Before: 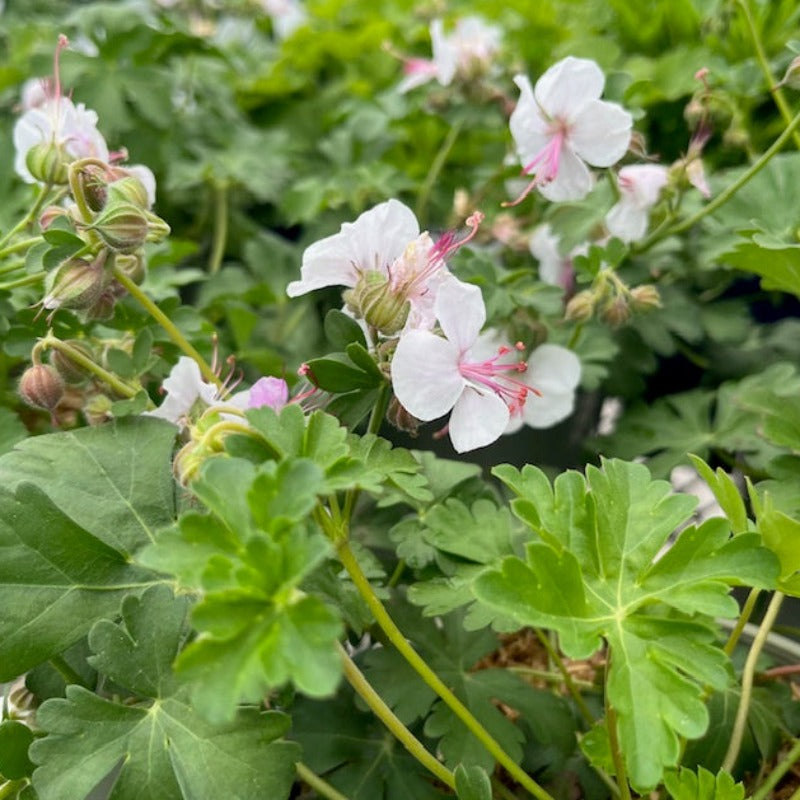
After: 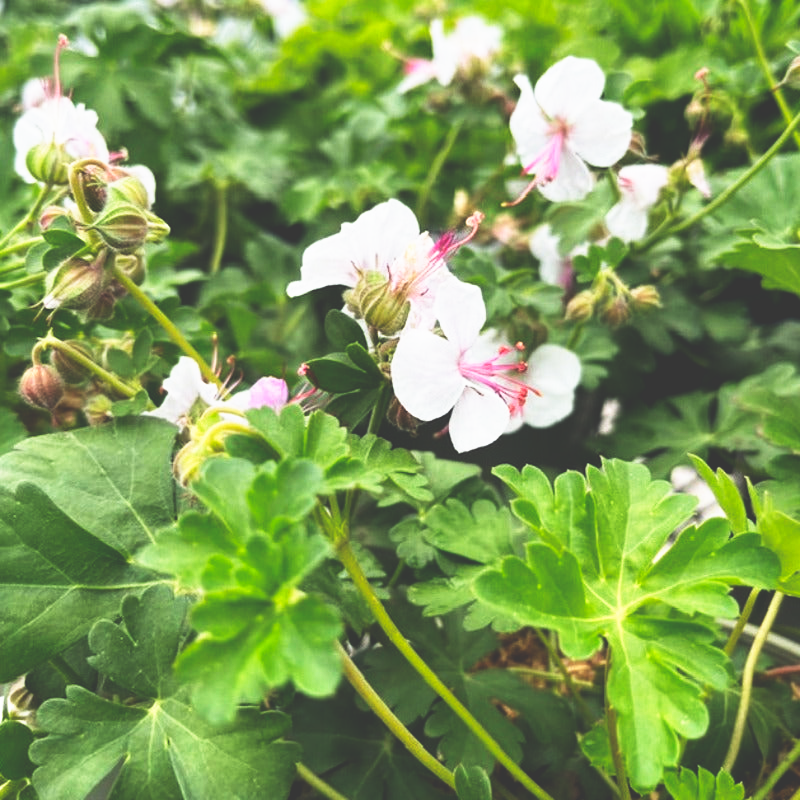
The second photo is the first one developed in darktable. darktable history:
exposure: compensate exposure bias true, compensate highlight preservation false
base curve: curves: ch0 [(0, 0.036) (0.007, 0.037) (0.604, 0.887) (1, 1)], preserve colors none
